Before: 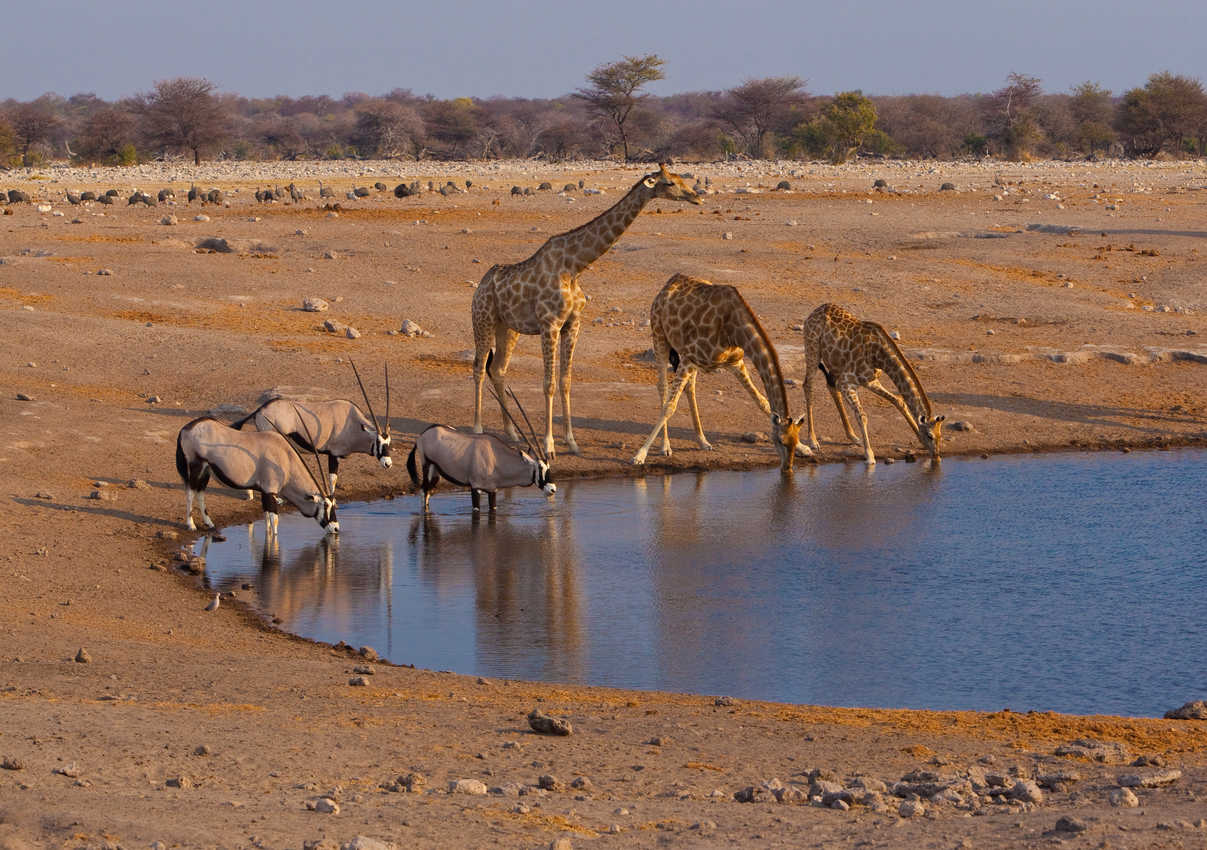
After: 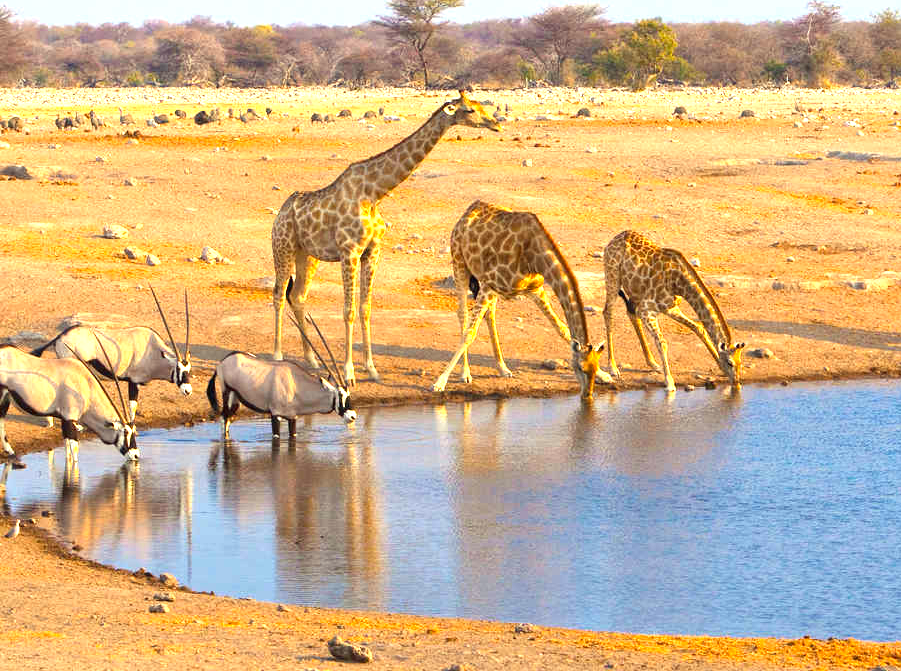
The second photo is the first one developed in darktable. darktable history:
contrast brightness saturation: contrast 0.043, saturation 0.163
crop: left 16.628%, top 8.593%, right 8.689%, bottom 12.429%
color correction: highlights a* -5.81, highlights b* 10.98
exposure: black level correction 0, exposure 1.697 EV, compensate exposure bias true, compensate highlight preservation false
